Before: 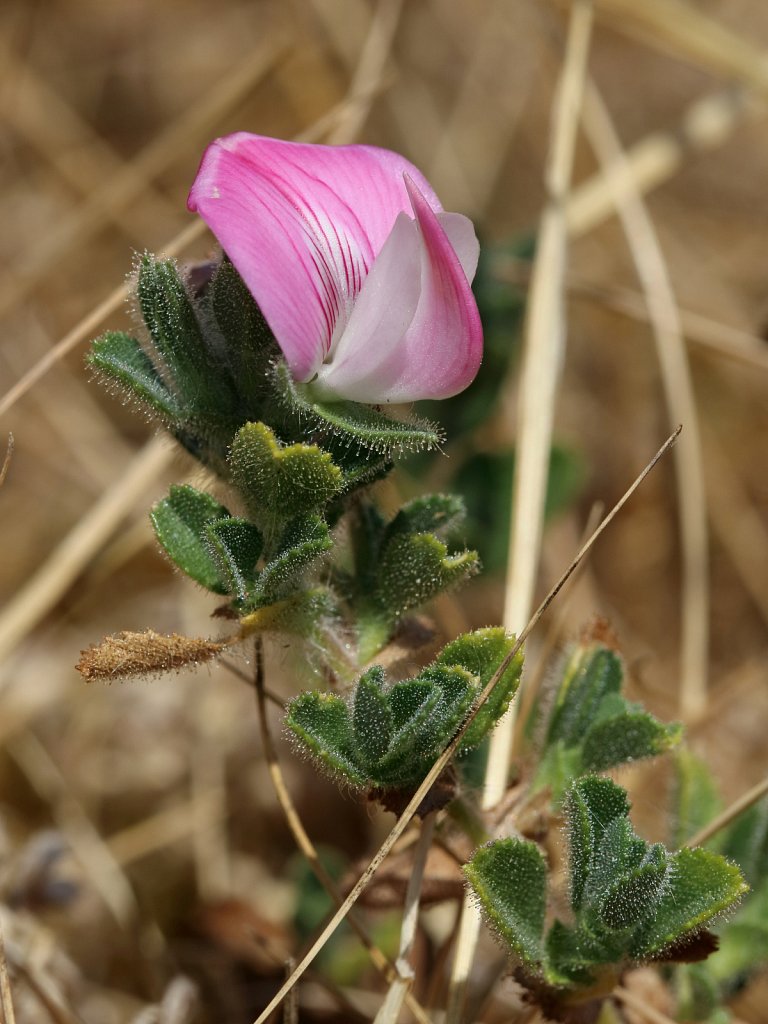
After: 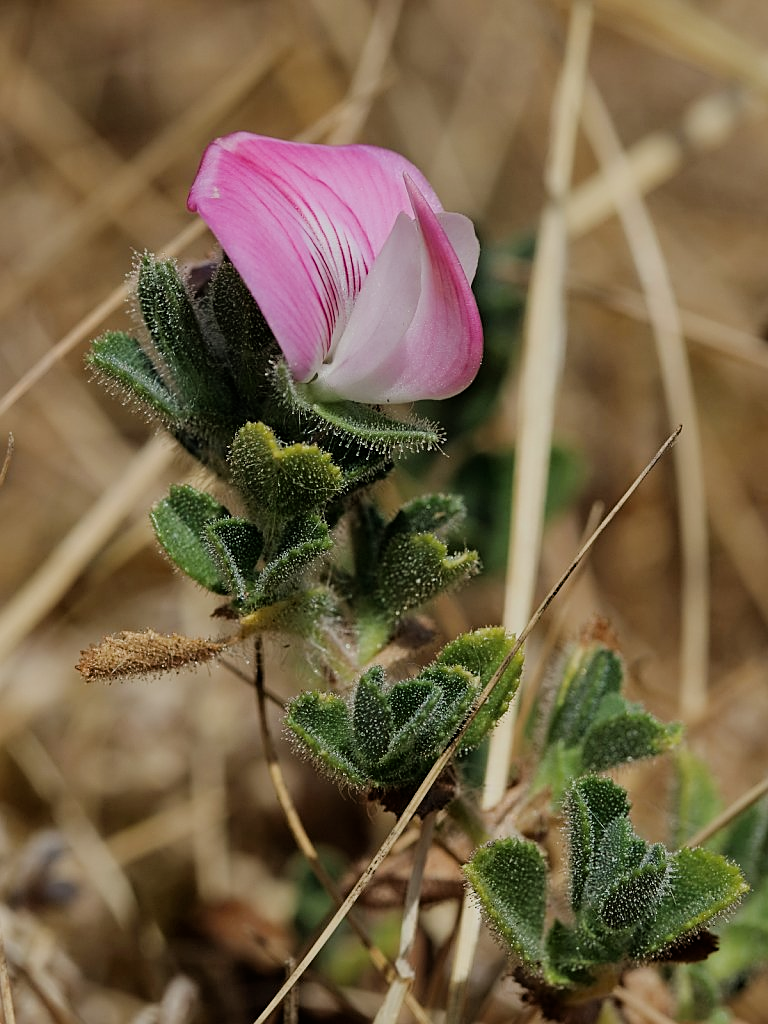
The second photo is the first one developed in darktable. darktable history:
sharpen: on, module defaults
filmic rgb: black relative exposure -7.65 EV, white relative exposure 4.56 EV, threshold 5.99 EV, hardness 3.61, enable highlight reconstruction true
